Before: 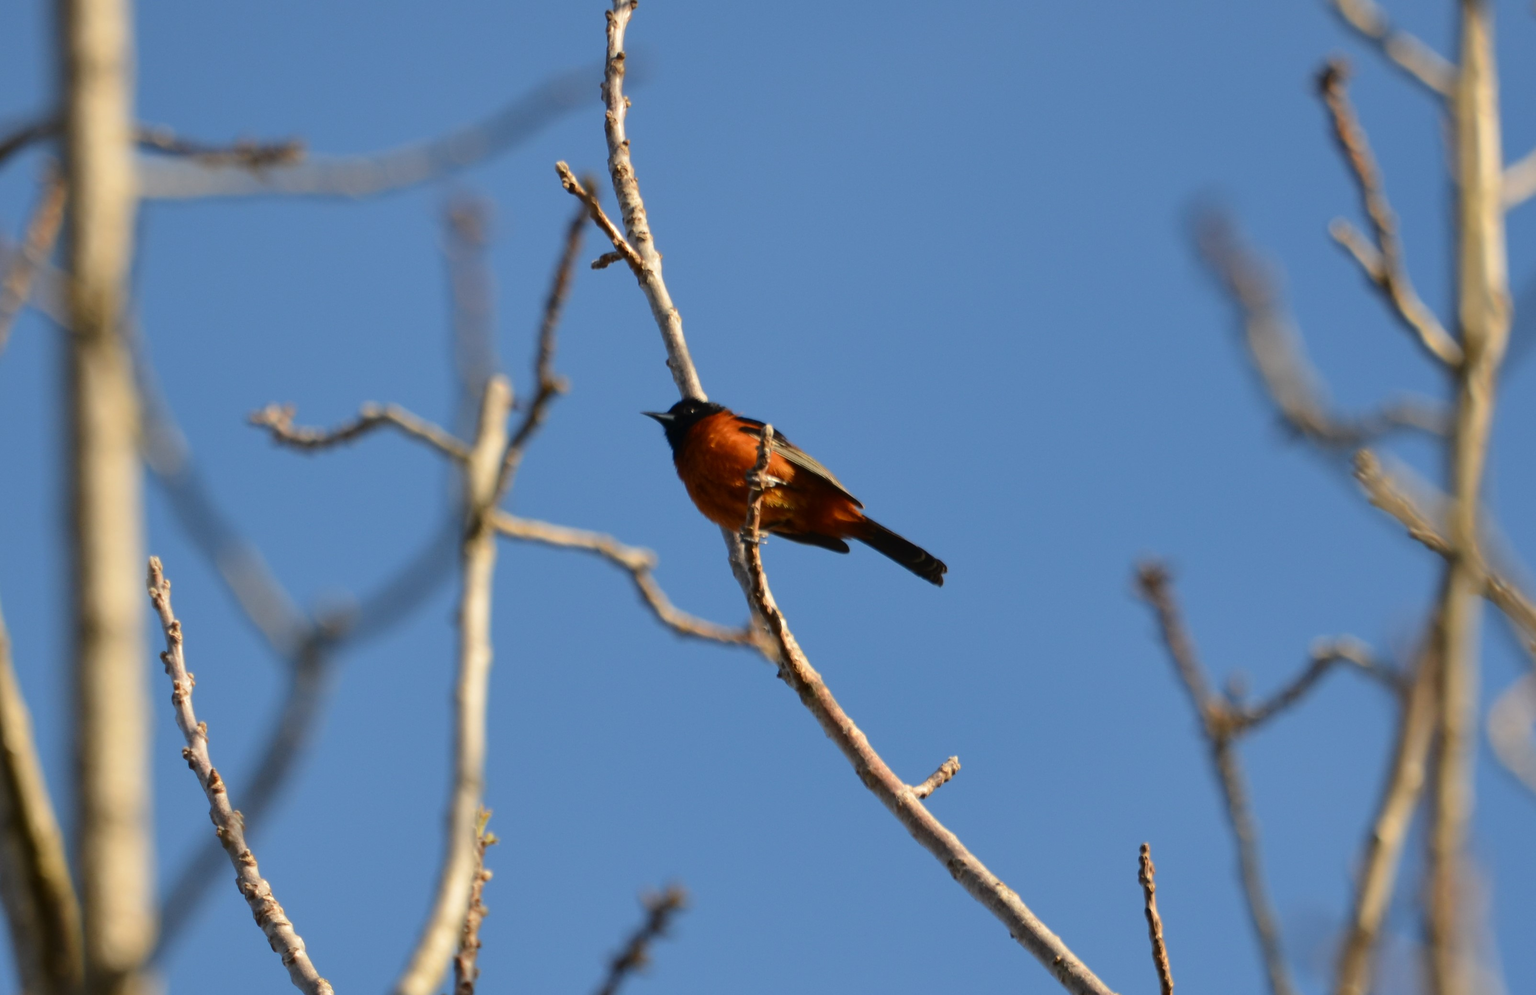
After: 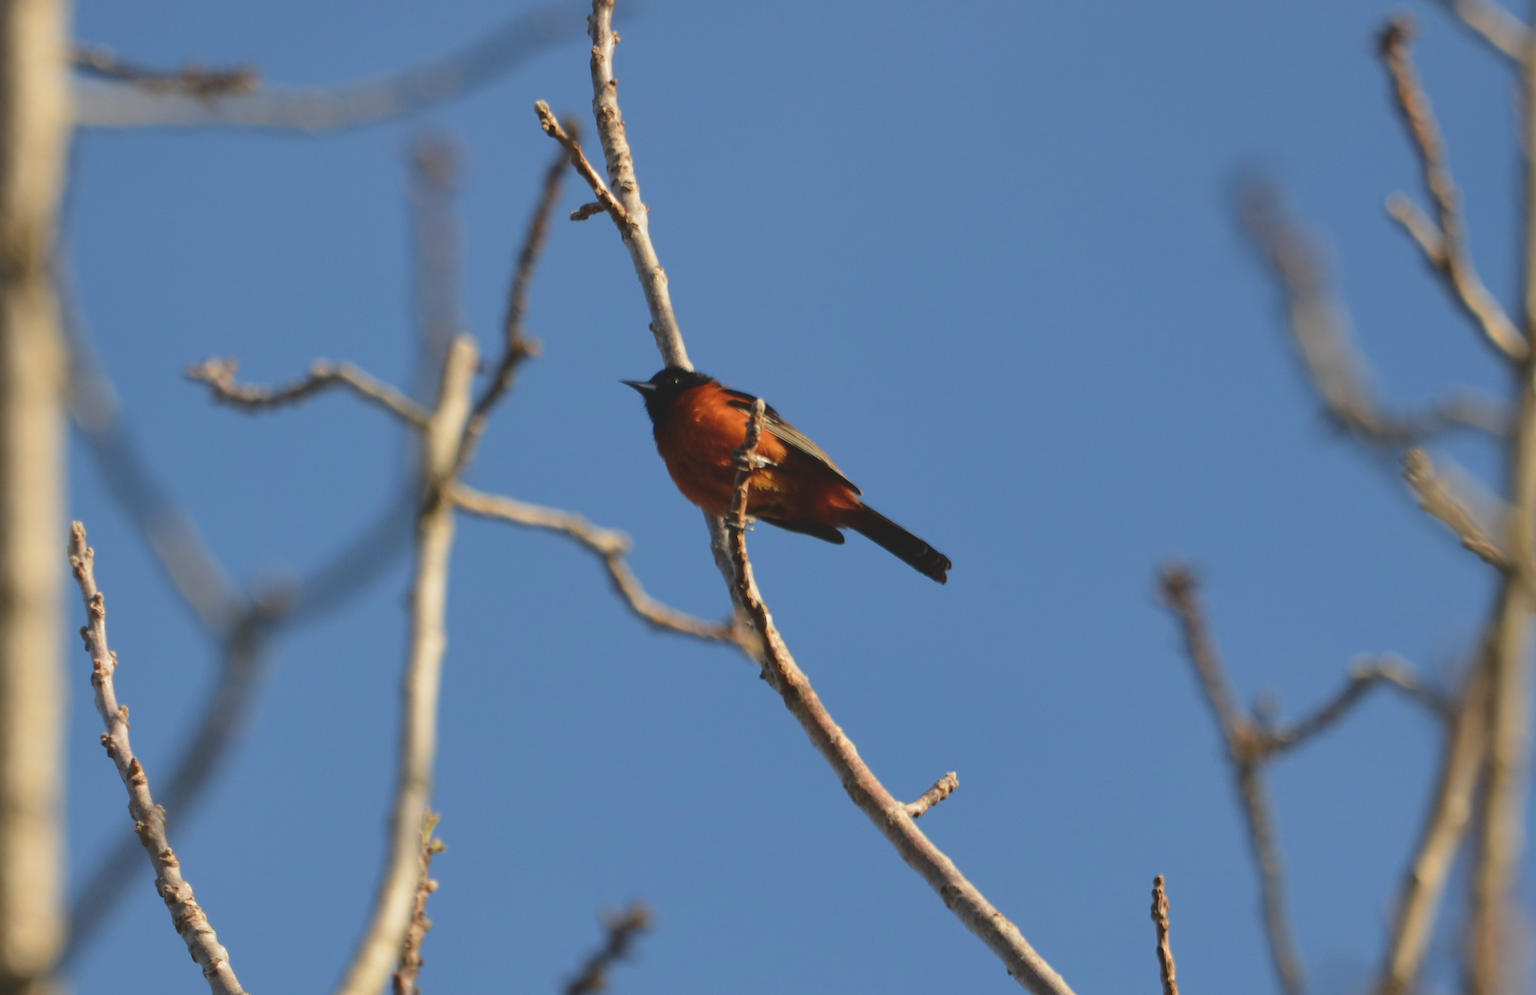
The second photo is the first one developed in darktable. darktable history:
exposure: black level correction -0.014, exposure -0.193 EV, compensate highlight preservation false
crop and rotate: angle -1.96°, left 3.097%, top 4.154%, right 1.586%, bottom 0.529%
